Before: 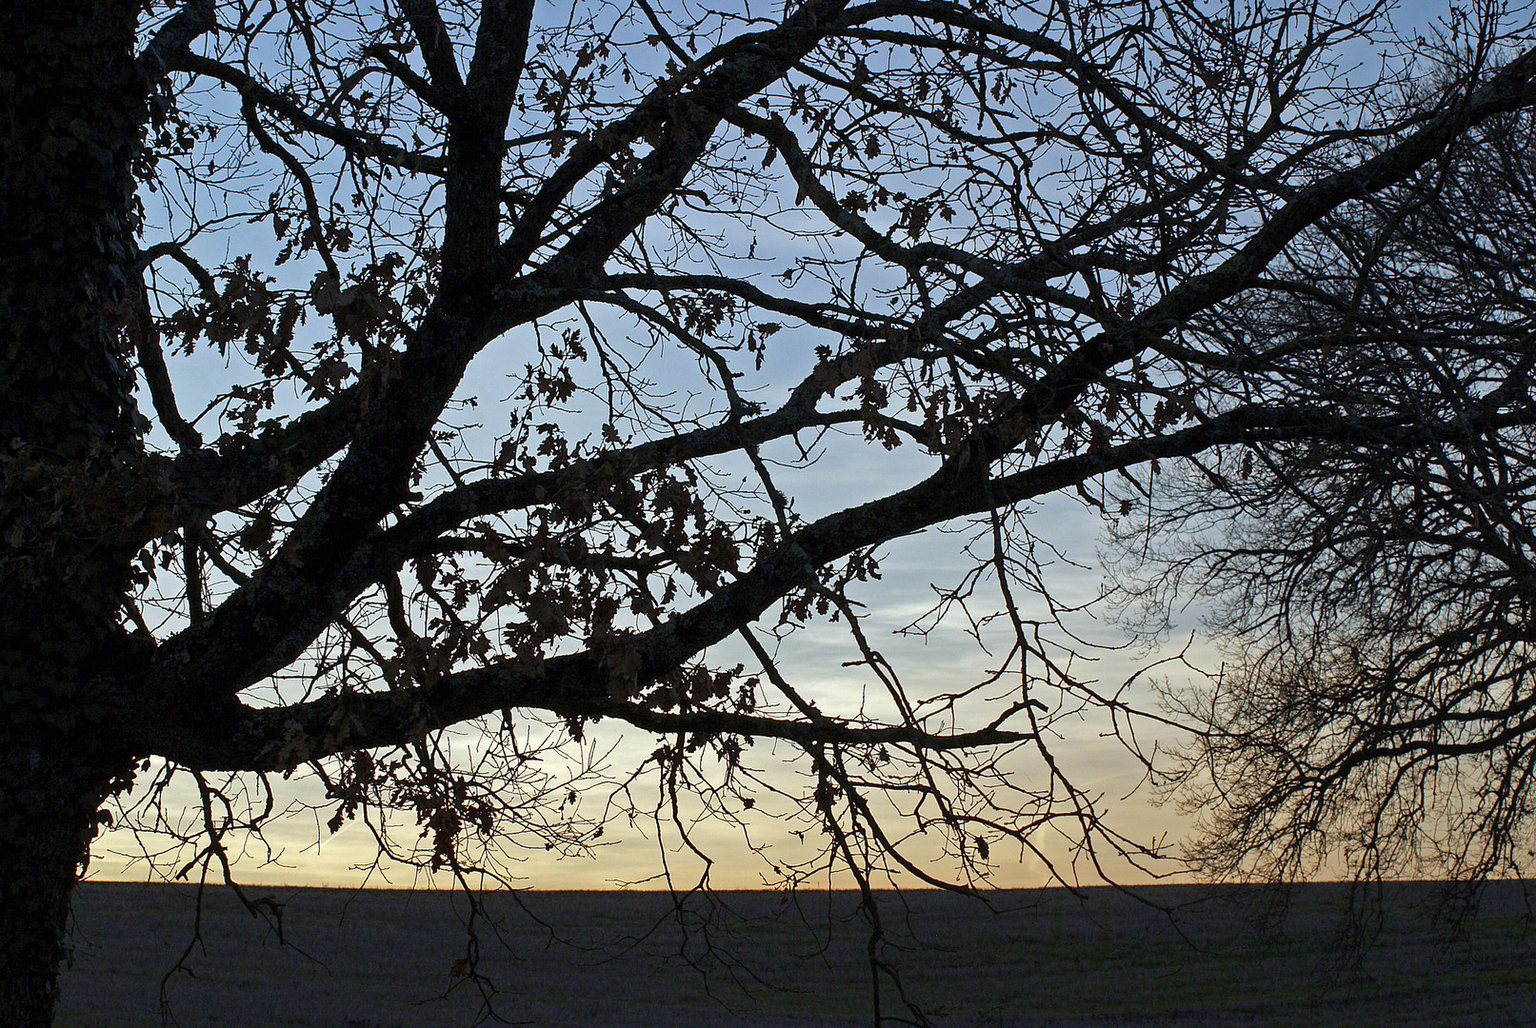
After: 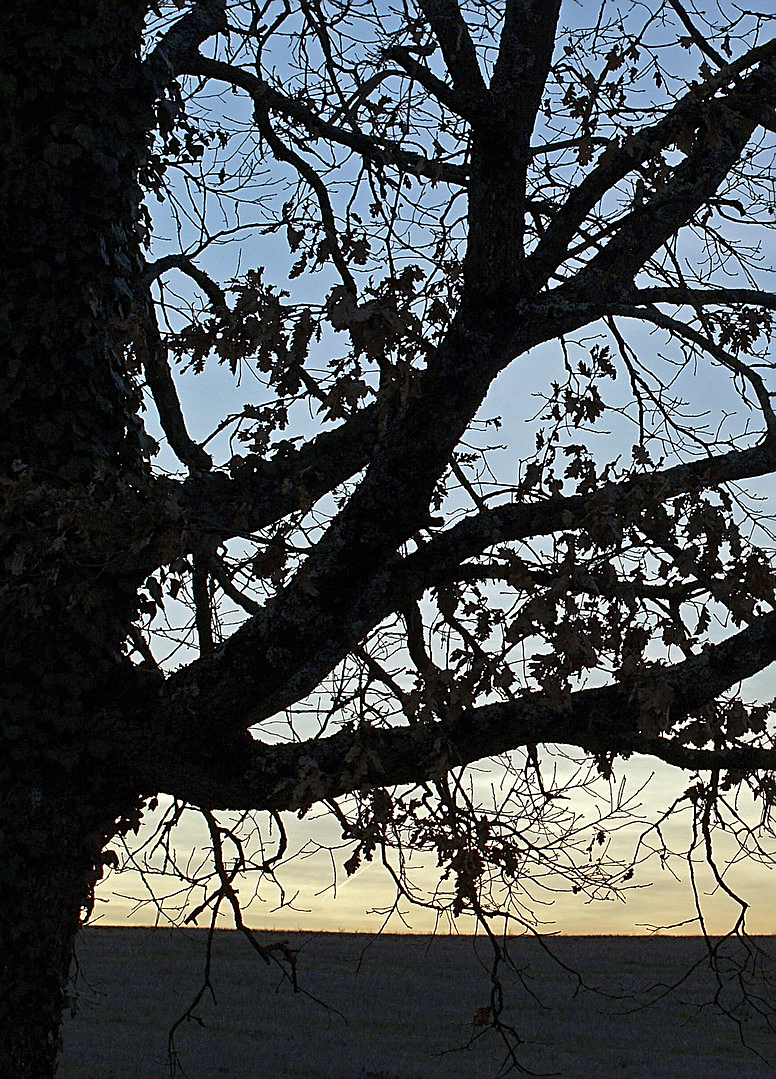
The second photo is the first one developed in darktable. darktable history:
crop and rotate: left 0.044%, top 0%, right 51.82%
sharpen: on, module defaults
